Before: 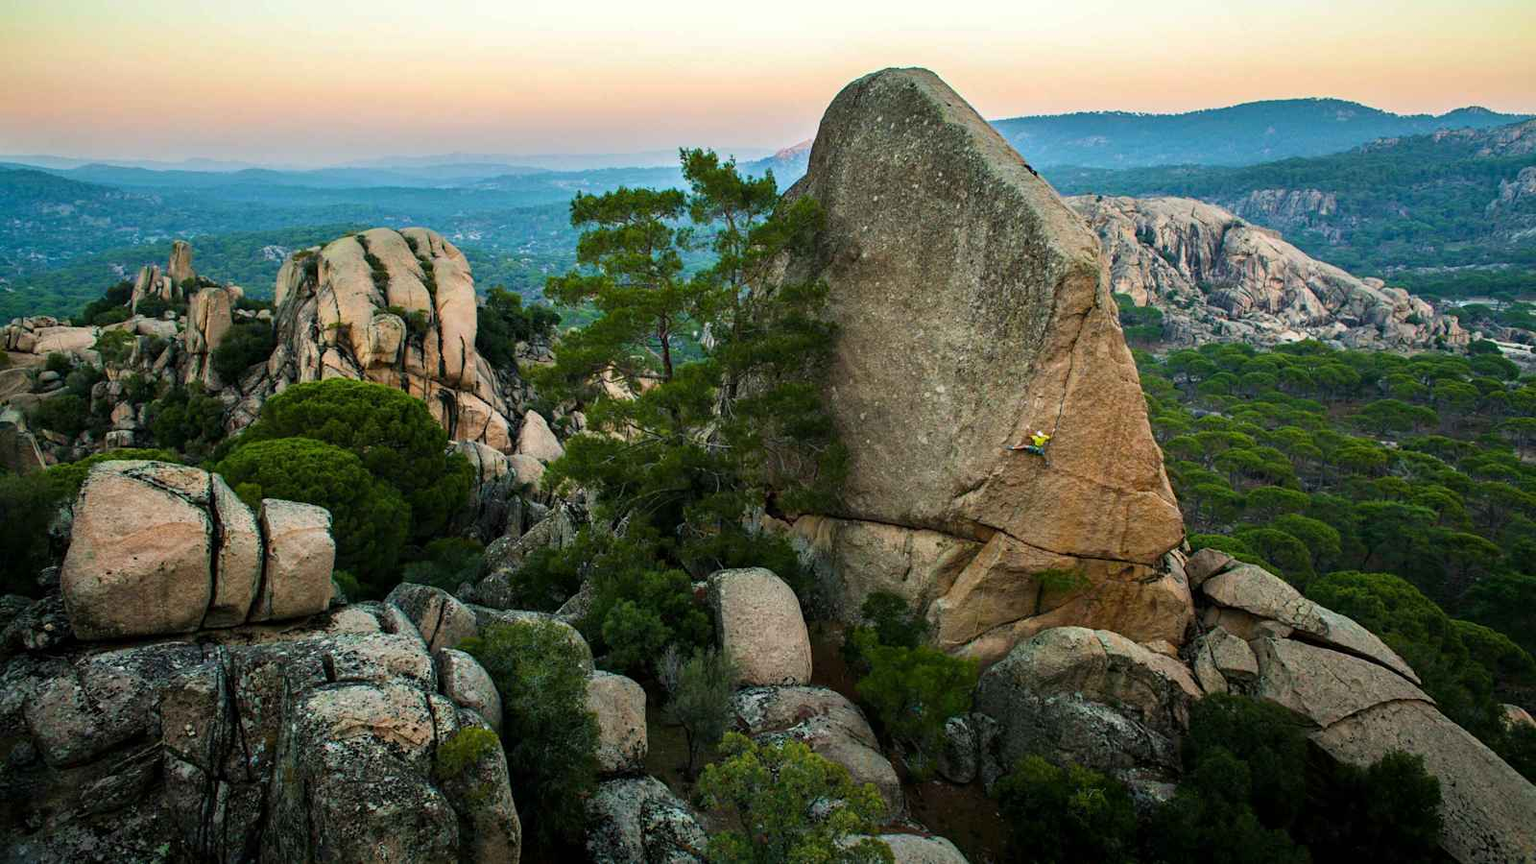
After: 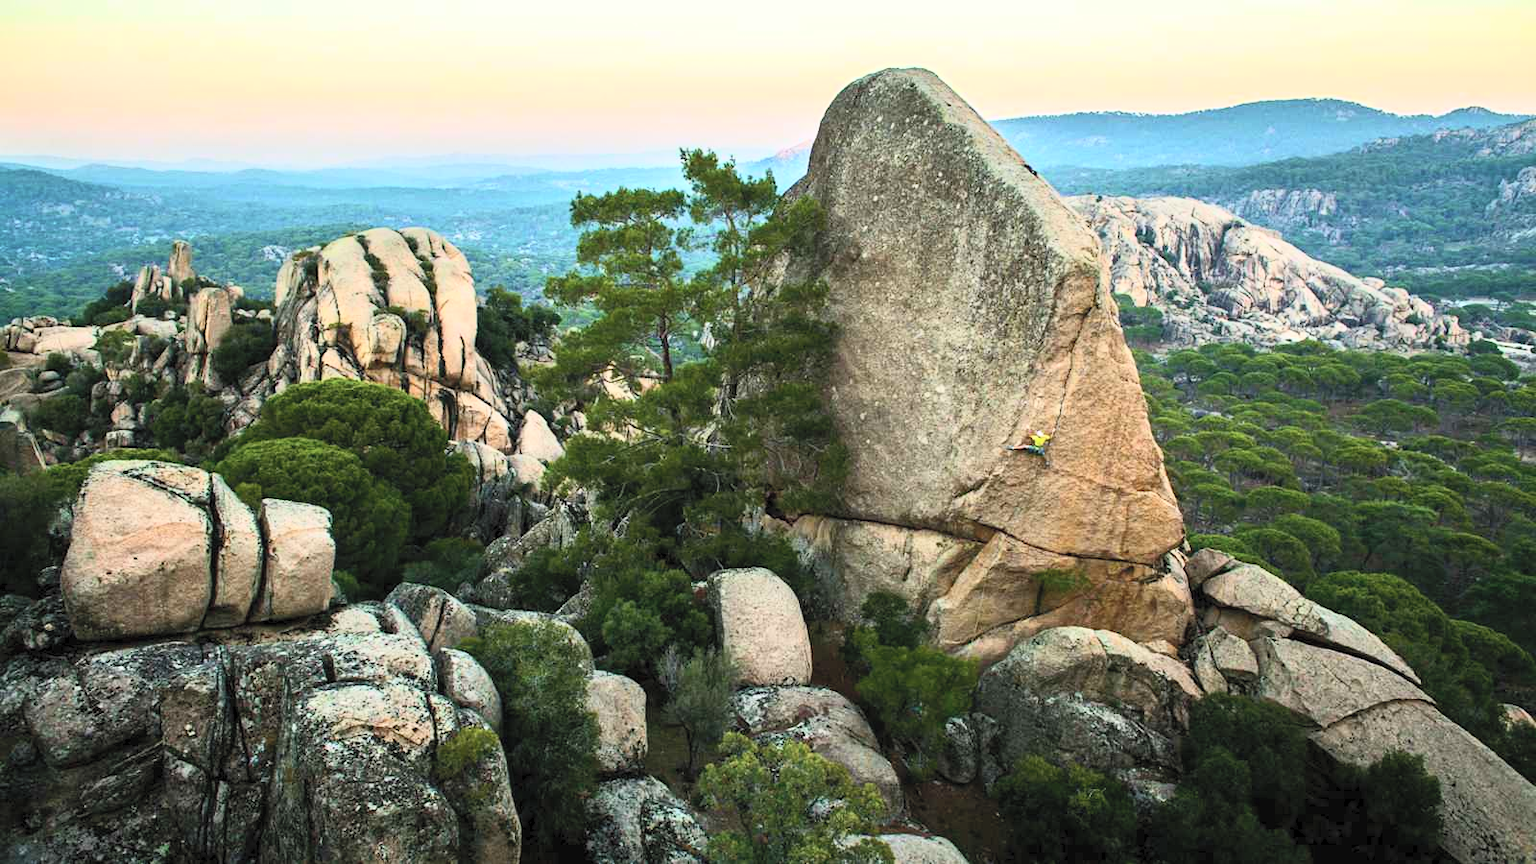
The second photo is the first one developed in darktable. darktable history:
contrast brightness saturation: contrast 0.37, brightness 0.529
exposure: compensate highlight preservation false
